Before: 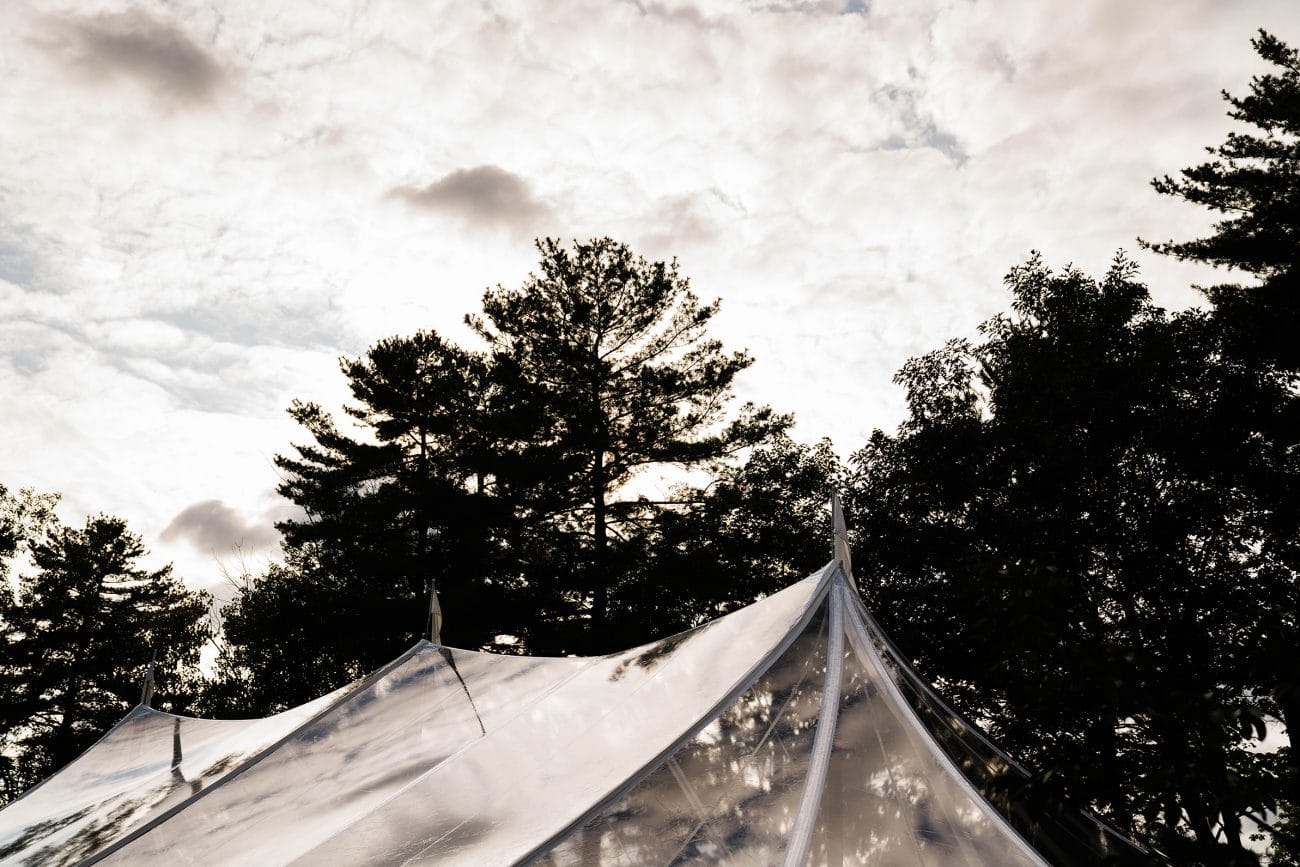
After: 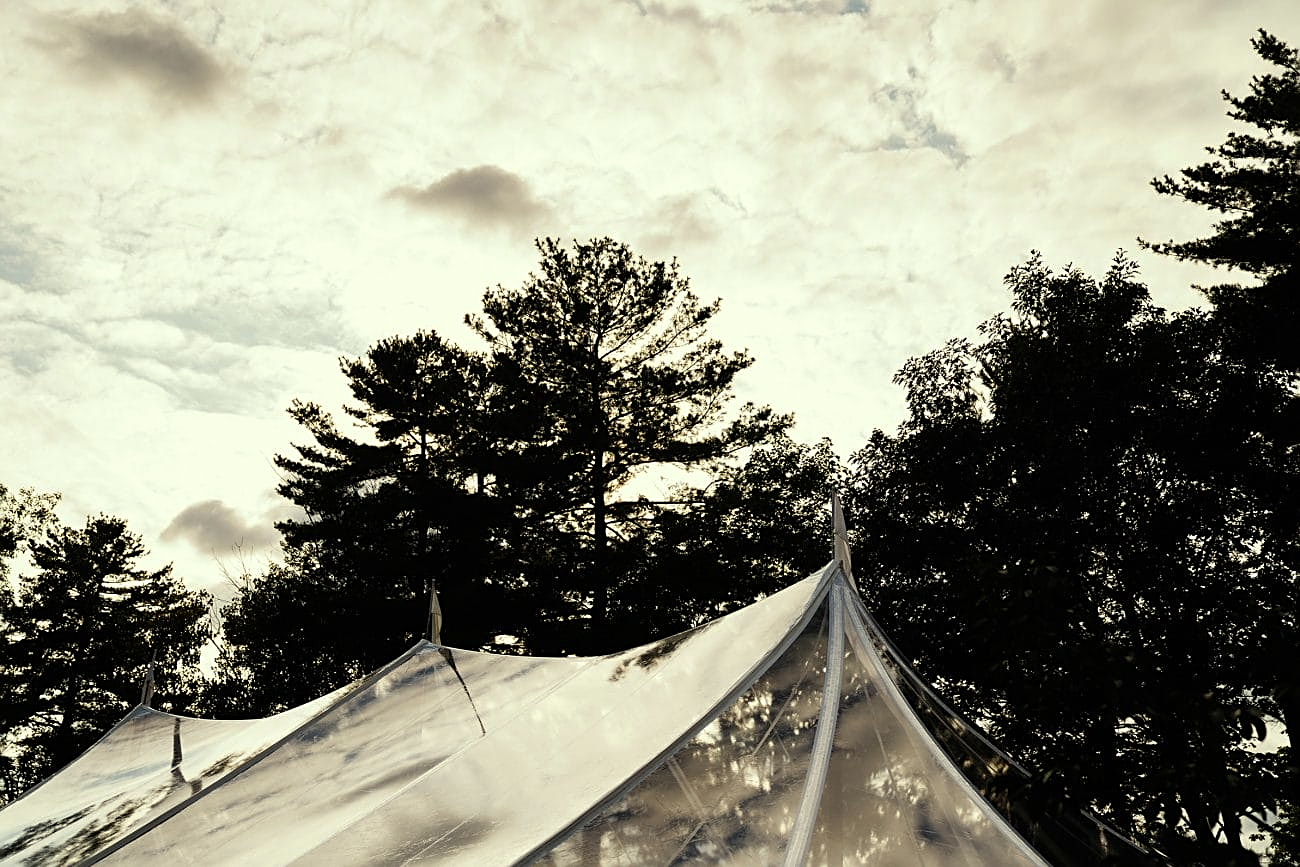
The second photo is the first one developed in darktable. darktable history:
sharpen: on, module defaults
color correction: highlights a* -5.65, highlights b* 11.06
